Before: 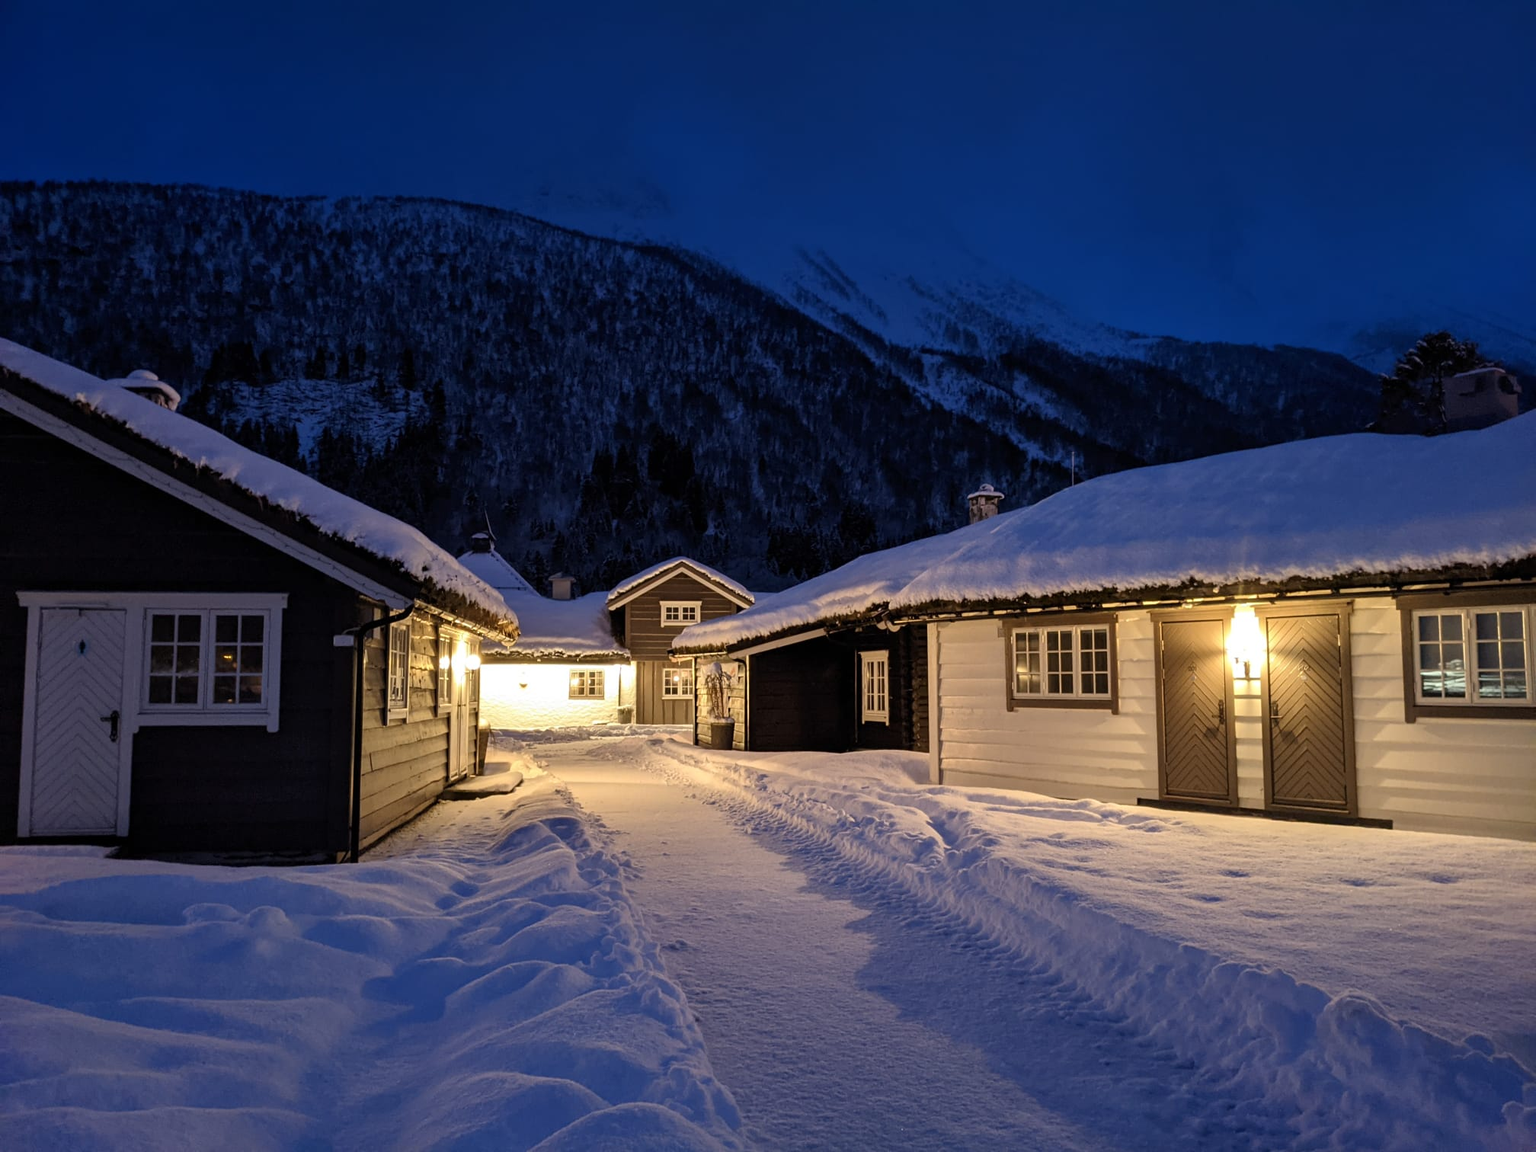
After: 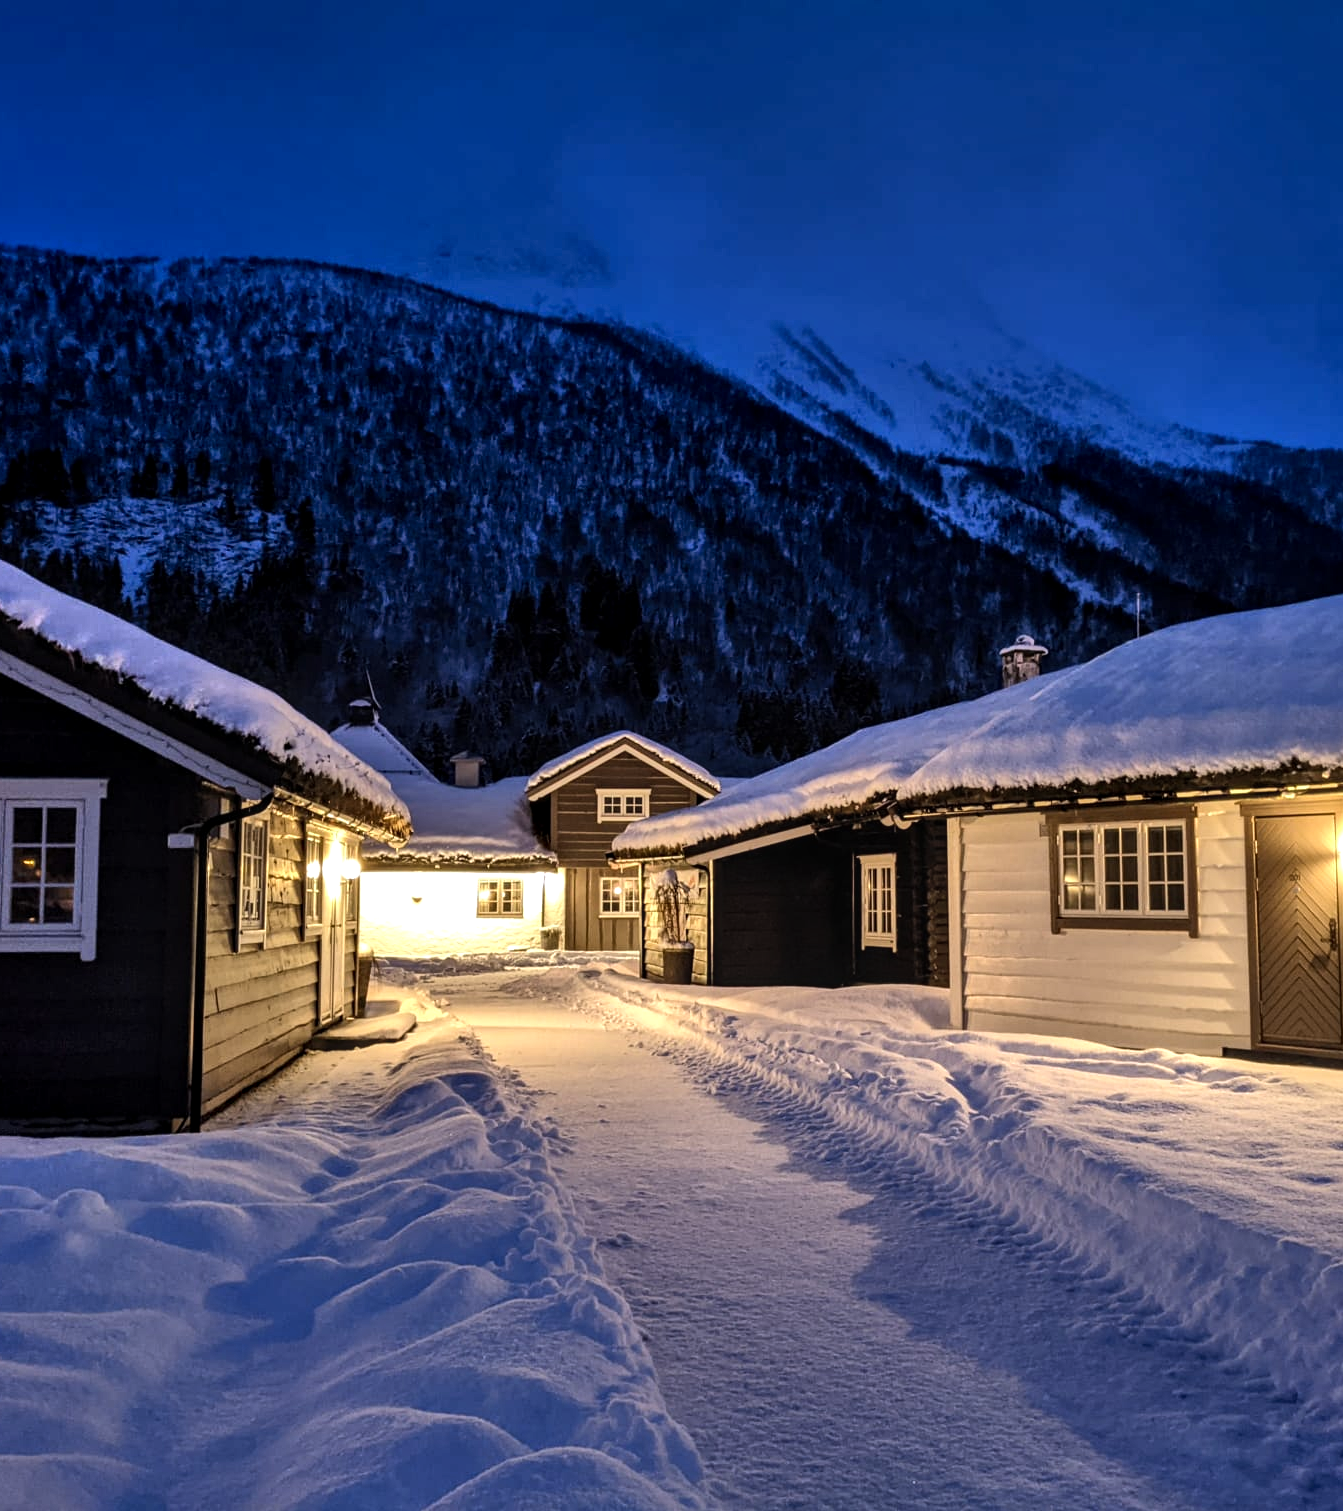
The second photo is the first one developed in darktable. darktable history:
crop and rotate: left 13.409%, right 19.924%
tone equalizer: -8 EV -0.417 EV, -7 EV -0.389 EV, -6 EV -0.333 EV, -5 EV -0.222 EV, -3 EV 0.222 EV, -2 EV 0.333 EV, -1 EV 0.389 EV, +0 EV 0.417 EV, edges refinement/feathering 500, mask exposure compensation -1.57 EV, preserve details no
shadows and highlights: soften with gaussian
local contrast: on, module defaults
